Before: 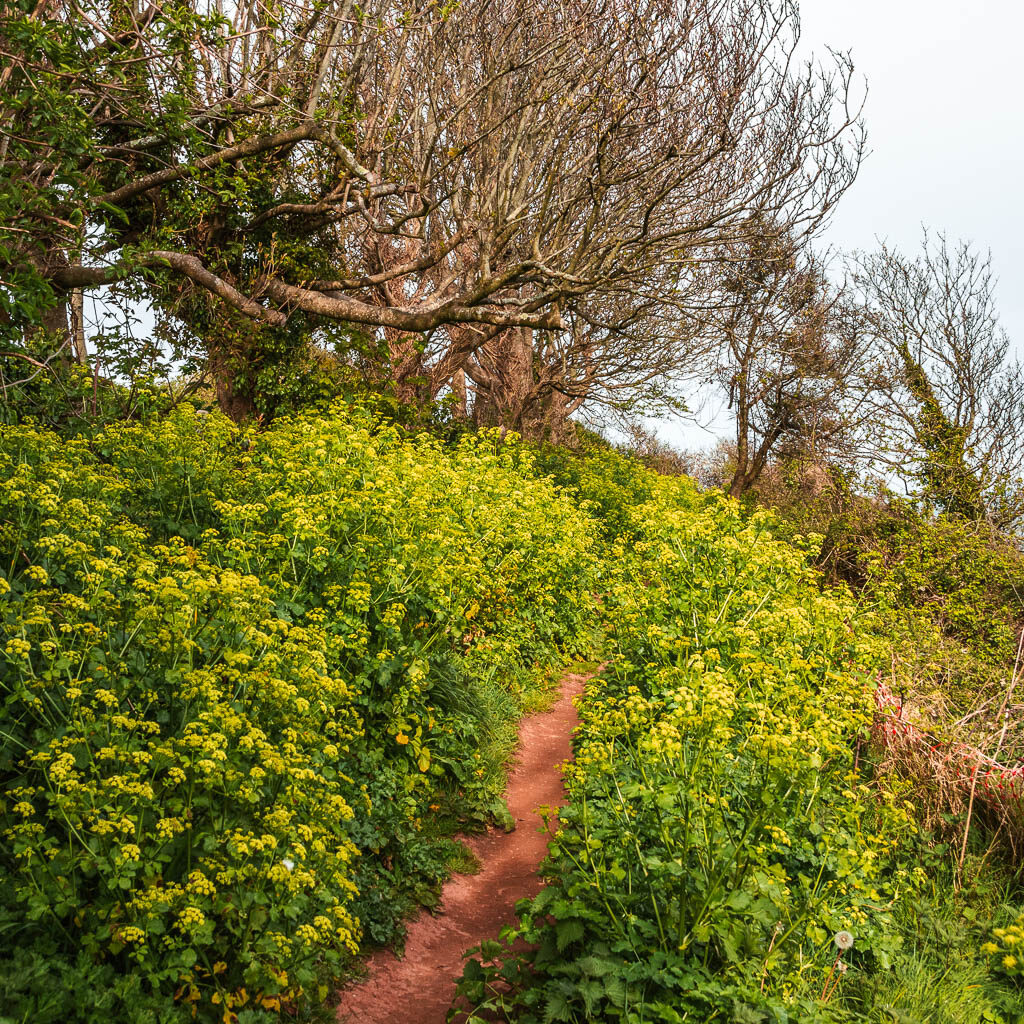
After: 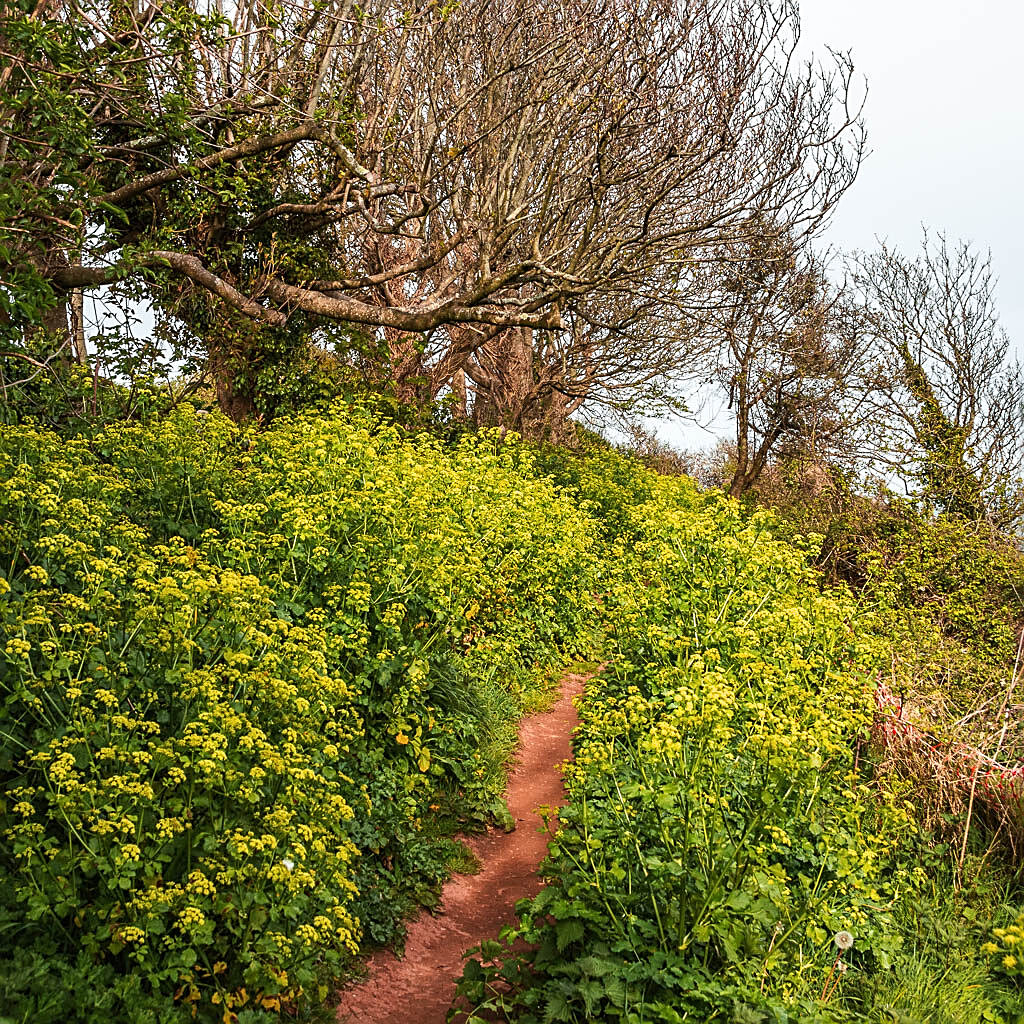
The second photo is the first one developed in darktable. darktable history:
sharpen: amount 0.539
